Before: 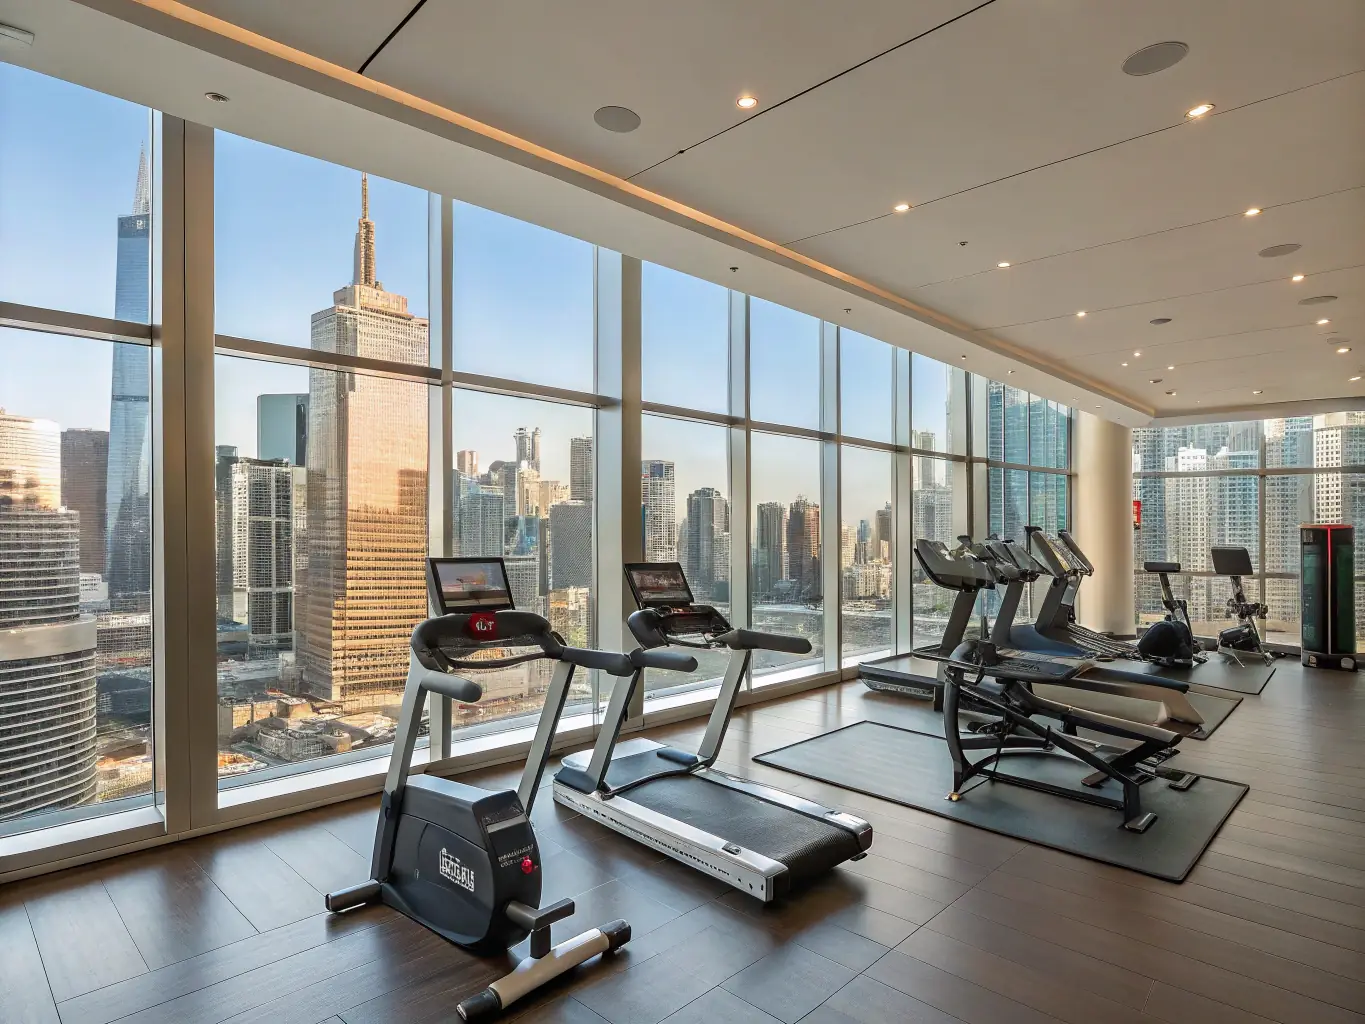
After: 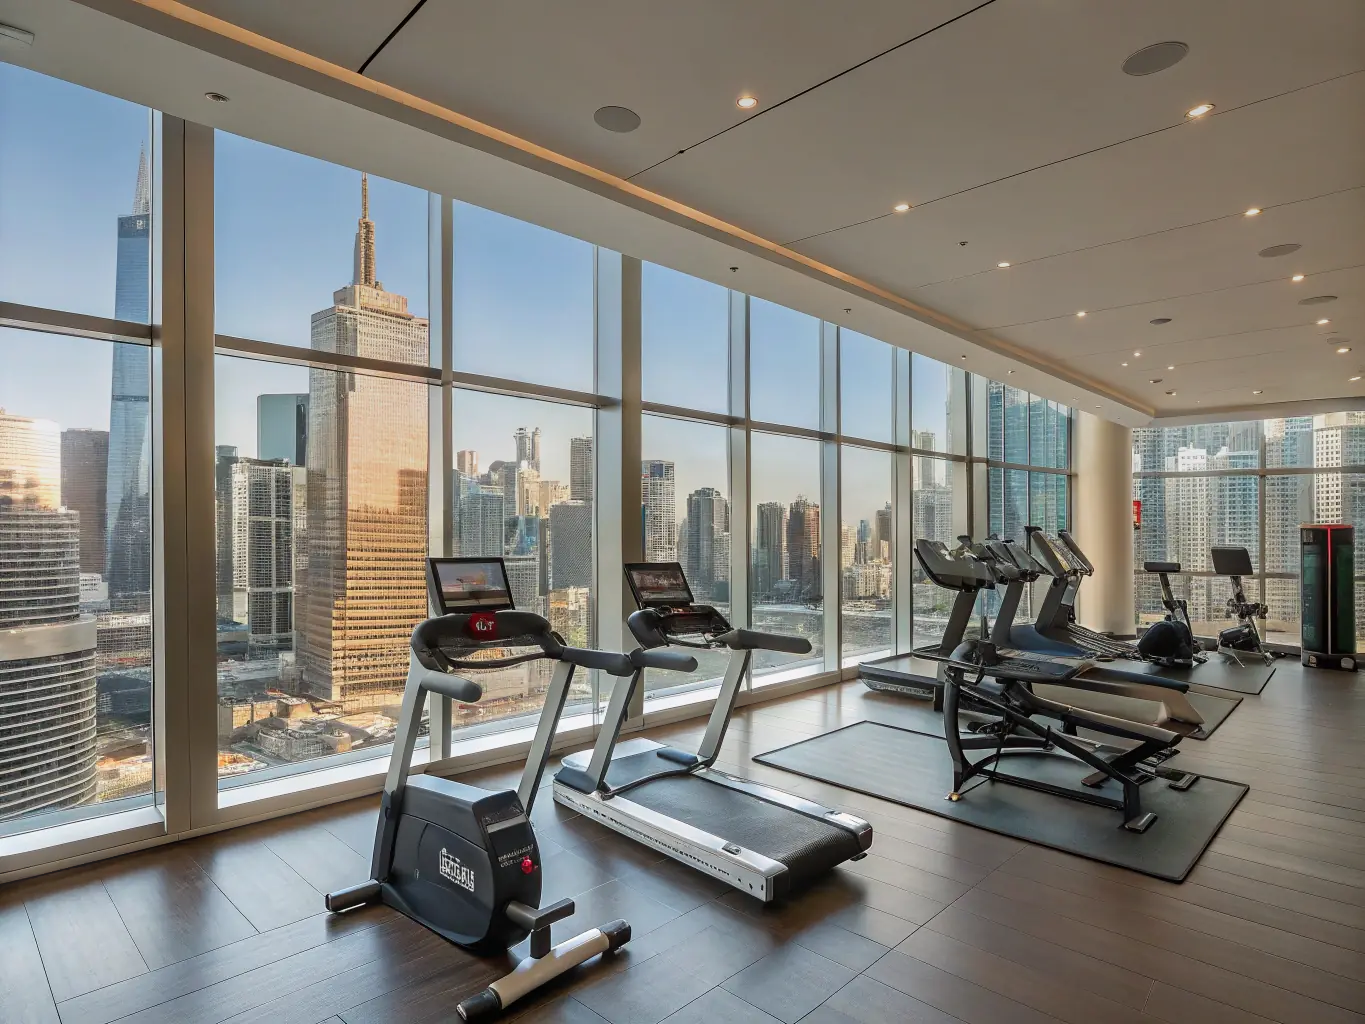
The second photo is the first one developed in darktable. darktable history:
bloom: size 5%, threshold 95%, strength 15%
graduated density: on, module defaults
